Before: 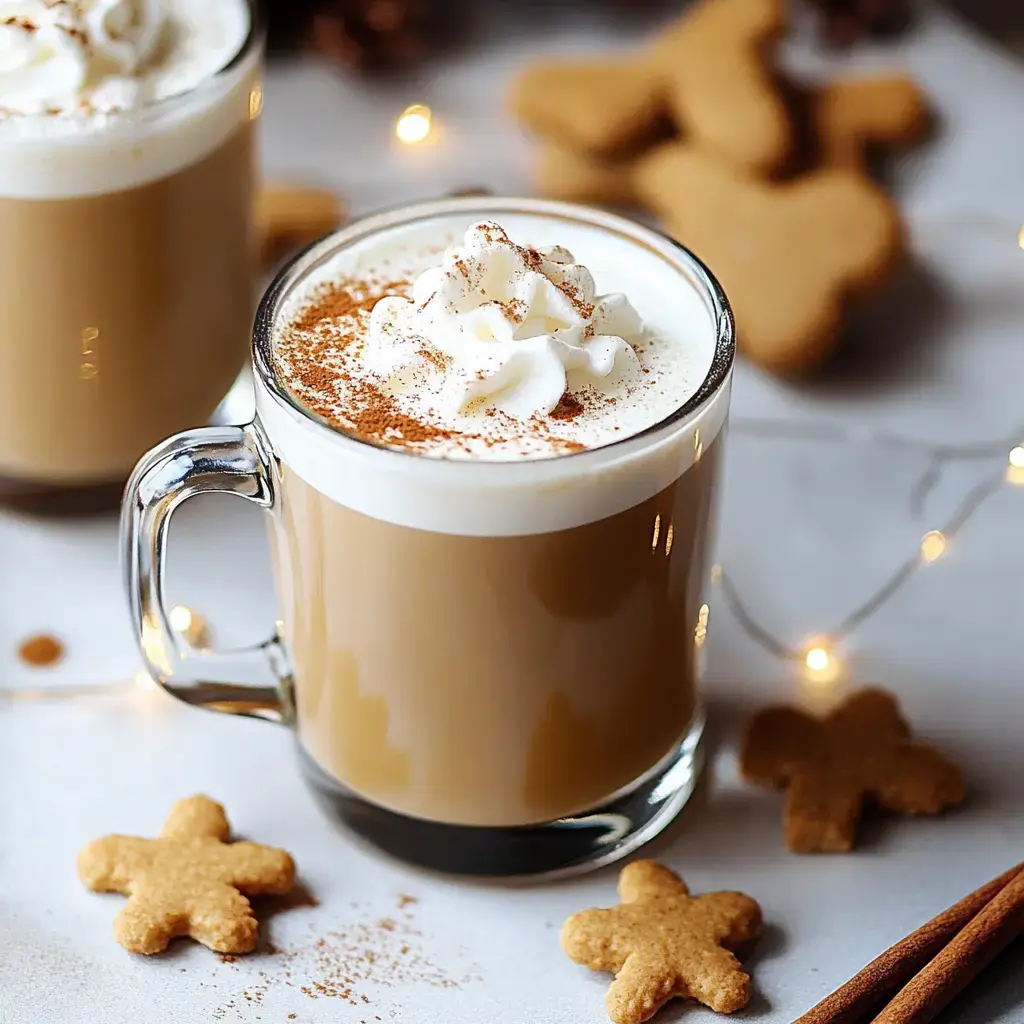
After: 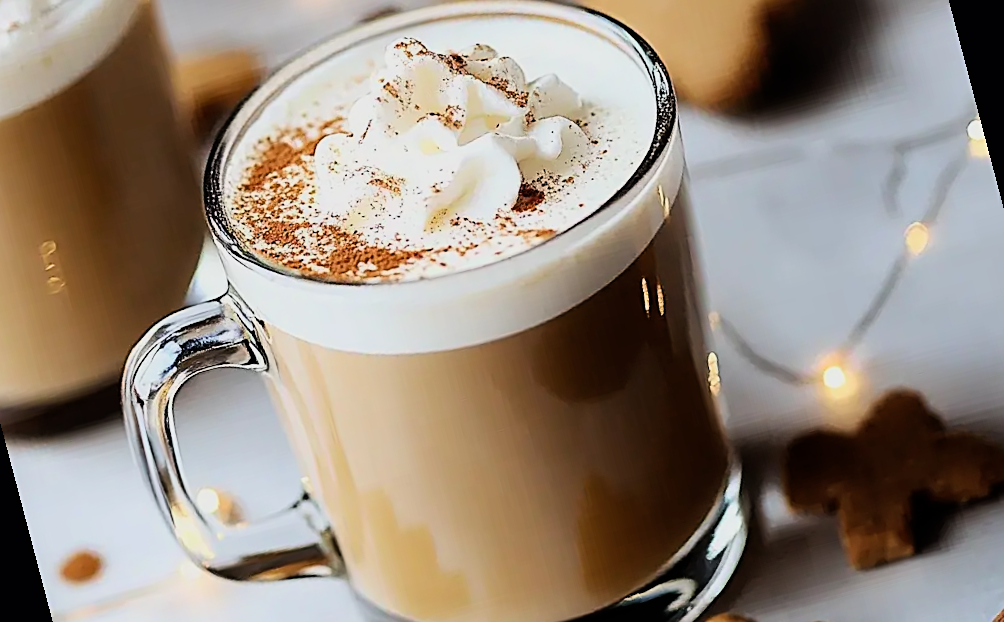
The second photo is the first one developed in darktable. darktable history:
rotate and perspective: rotation -14.8°, crop left 0.1, crop right 0.903, crop top 0.25, crop bottom 0.748
shadows and highlights: shadows 20.55, highlights -20.99, soften with gaussian
sharpen: on, module defaults
filmic rgb: hardness 4.17, contrast 1.364, color science v6 (2022)
